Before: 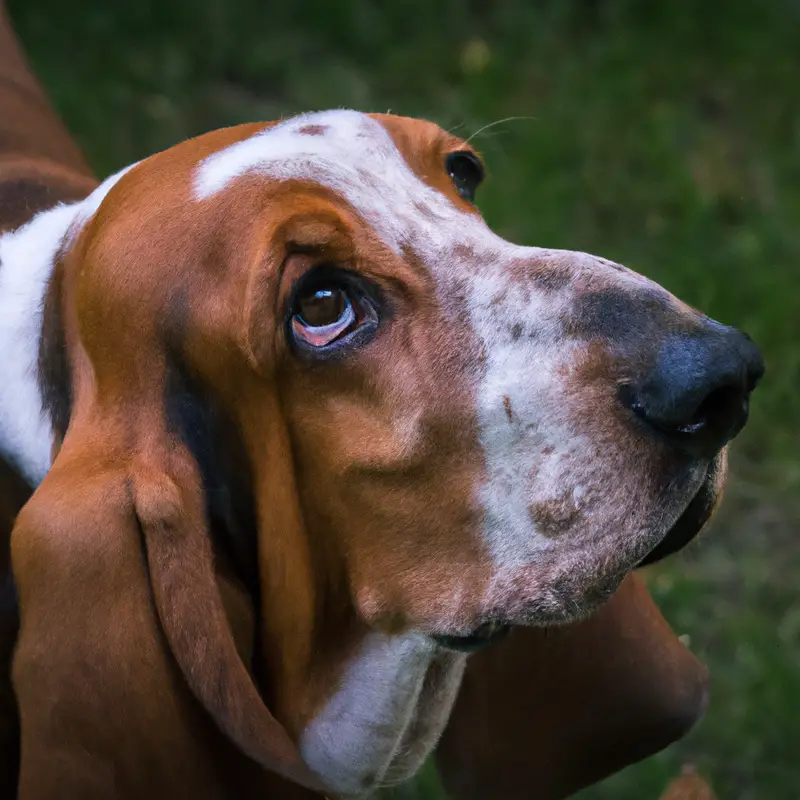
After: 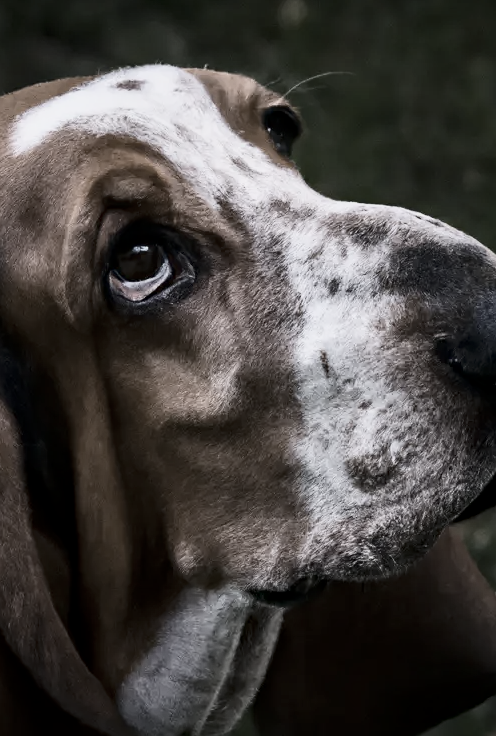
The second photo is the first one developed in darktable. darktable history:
color correction: highlights b* -0.033, saturation 0.154
contrast brightness saturation: contrast 0.211, brightness -0.106, saturation 0.21
haze removal: strength 0.277, distance 0.256, adaptive false
crop and rotate: left 22.879%, top 5.629%, right 15.002%, bottom 2.283%
base curve: curves: ch0 [(0, 0) (0.088, 0.125) (0.176, 0.251) (0.354, 0.501) (0.613, 0.749) (1, 0.877)]
color calibration: output colorfulness [0, 0.315, 0, 0], illuminant same as pipeline (D50), adaptation none (bypass), x 0.332, y 0.333, temperature 5017.79 K, gamut compression 1.7
exposure: black level correction 0.002, exposure -0.097 EV, compensate highlight preservation false
